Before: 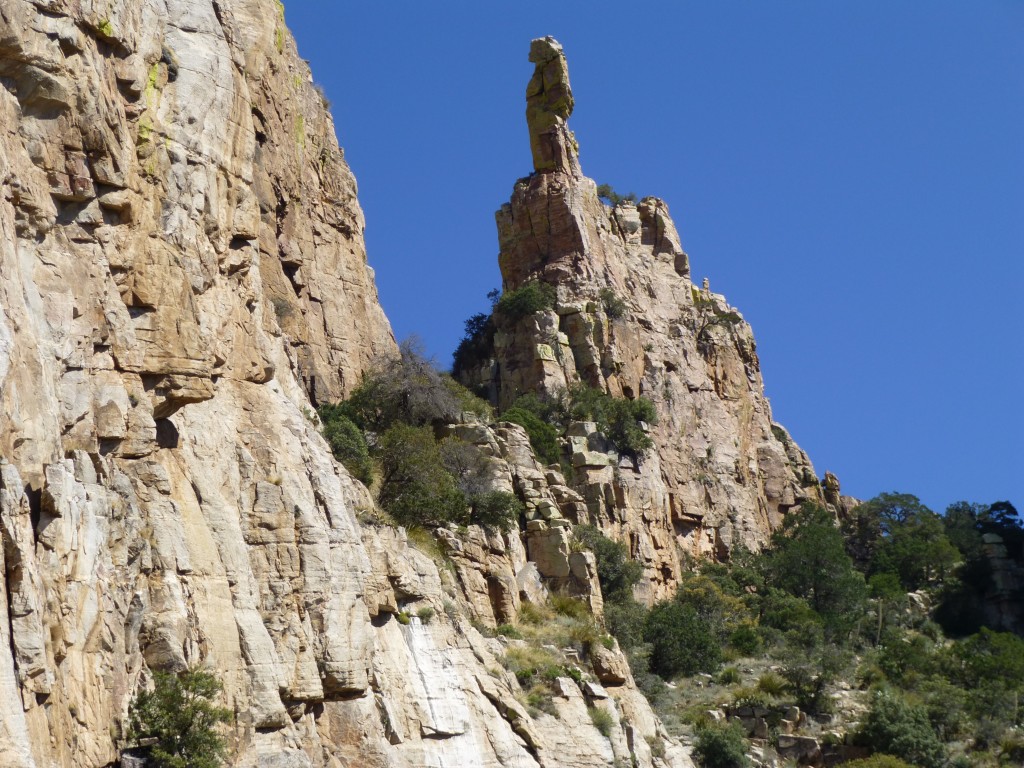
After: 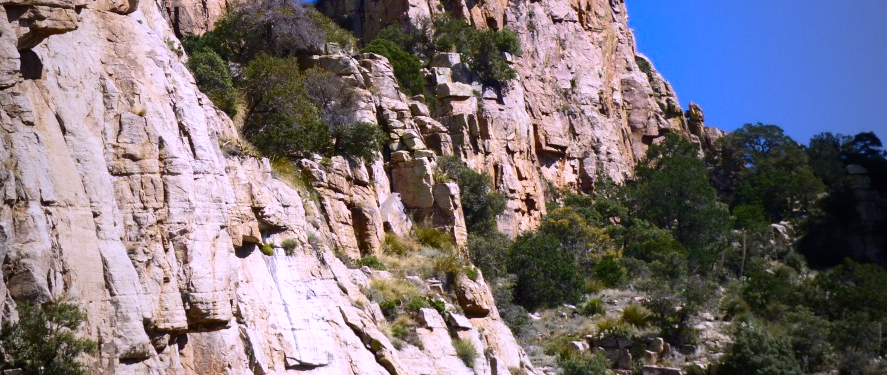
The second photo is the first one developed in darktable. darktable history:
white balance: red 1.042, blue 1.17
crop and rotate: left 13.306%, top 48.129%, bottom 2.928%
contrast brightness saturation: contrast 0.18, saturation 0.3
vignetting: fall-off start 72.14%, fall-off radius 108.07%, brightness -0.713, saturation -0.488, center (-0.054, -0.359), width/height ratio 0.729
